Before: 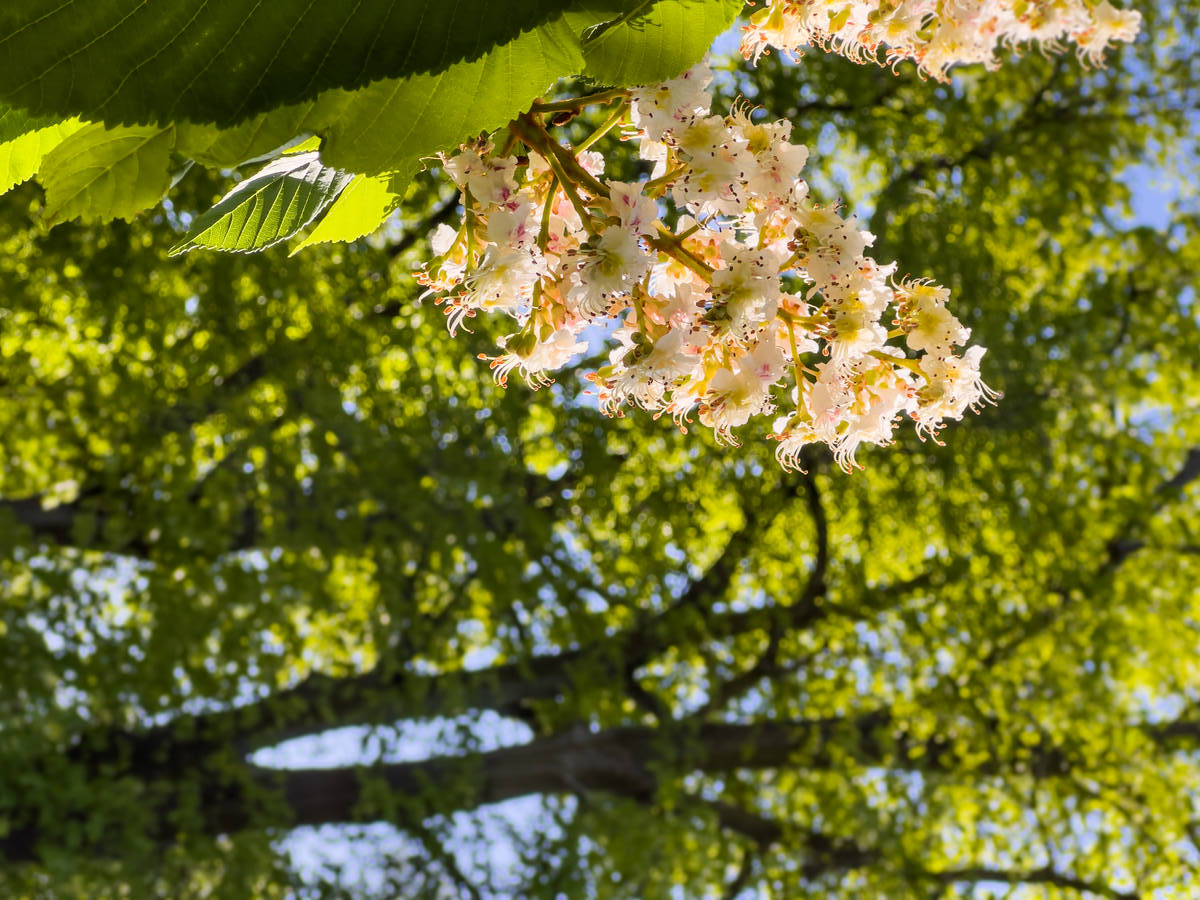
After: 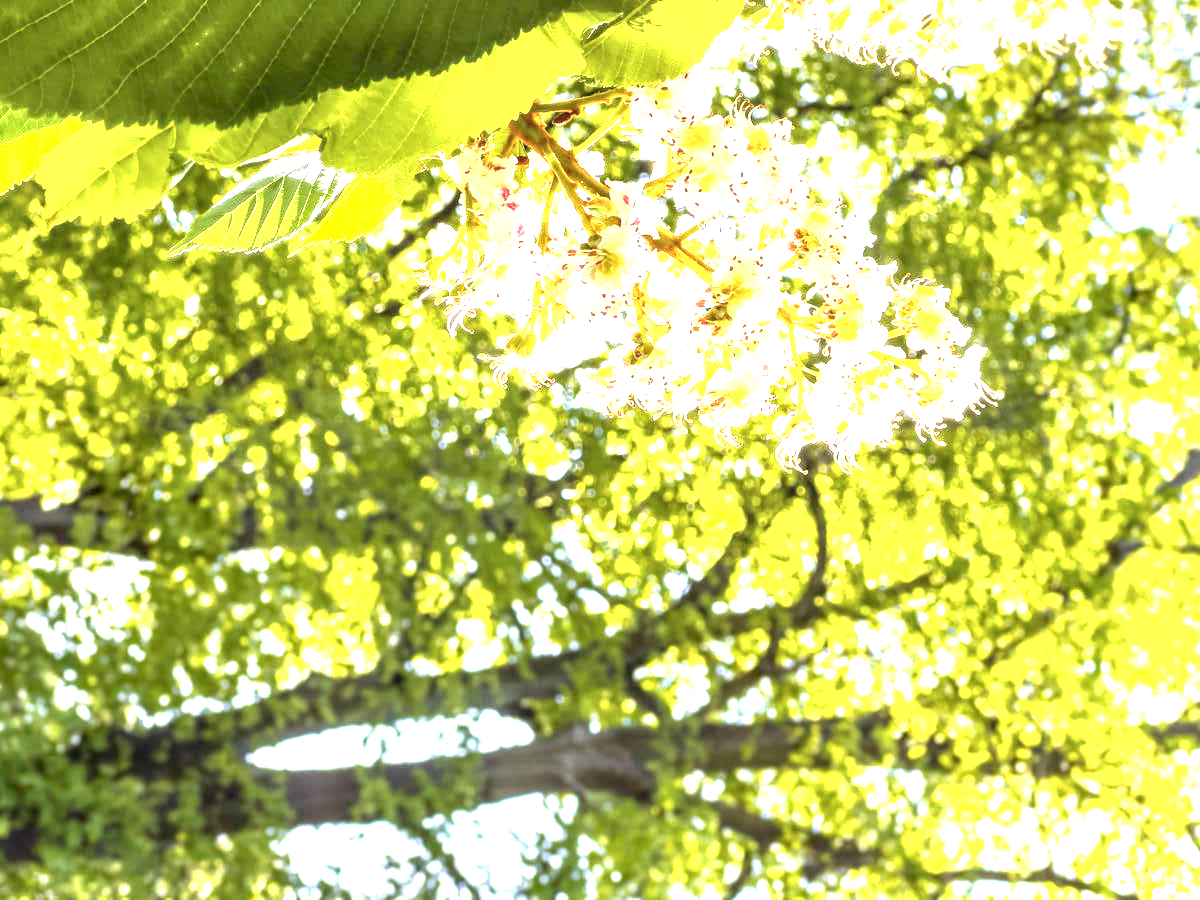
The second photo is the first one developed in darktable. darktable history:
local contrast: on, module defaults
contrast brightness saturation: contrast -0.087, brightness -0.035, saturation -0.114
exposure: black level correction 0.001, exposure 2.621 EV, compensate highlight preservation false
